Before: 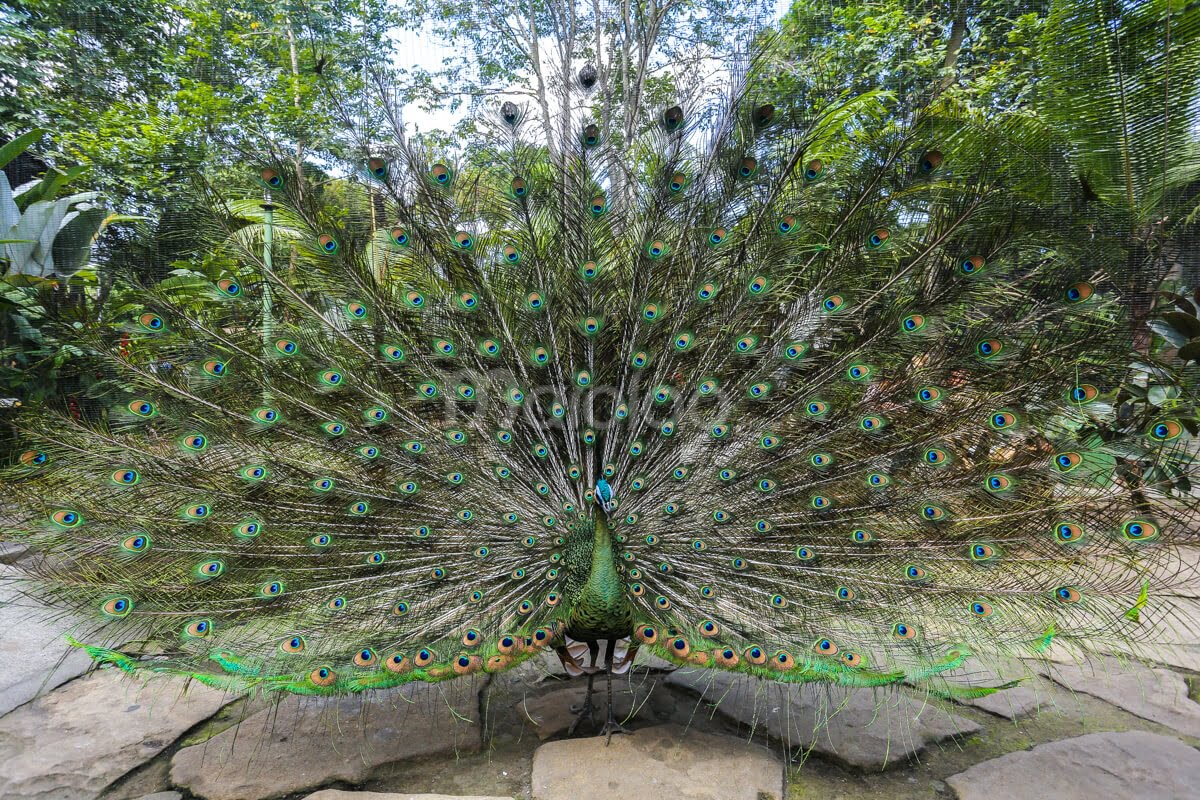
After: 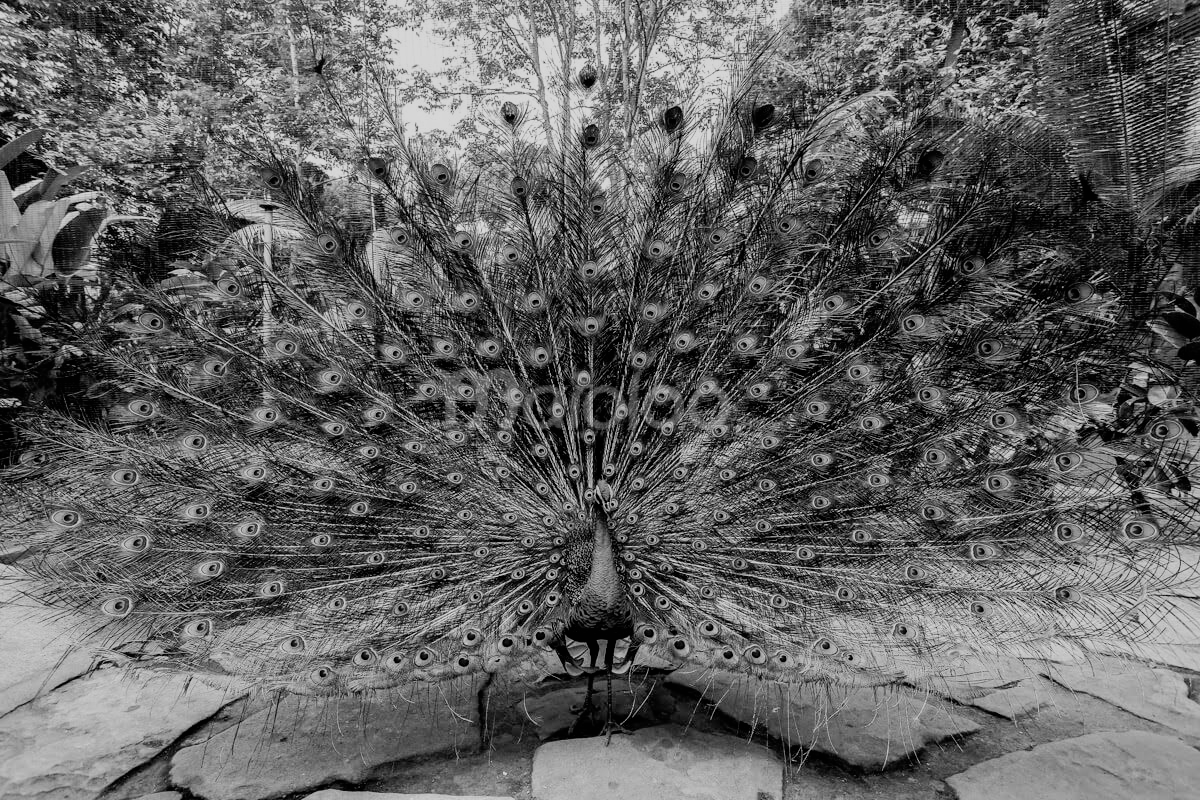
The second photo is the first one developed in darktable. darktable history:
filmic rgb: black relative exposure -5 EV, hardness 2.88, contrast 1.3, highlights saturation mix -30%
monochrome: a 30.25, b 92.03
shadows and highlights: shadows 43.06, highlights 6.94
